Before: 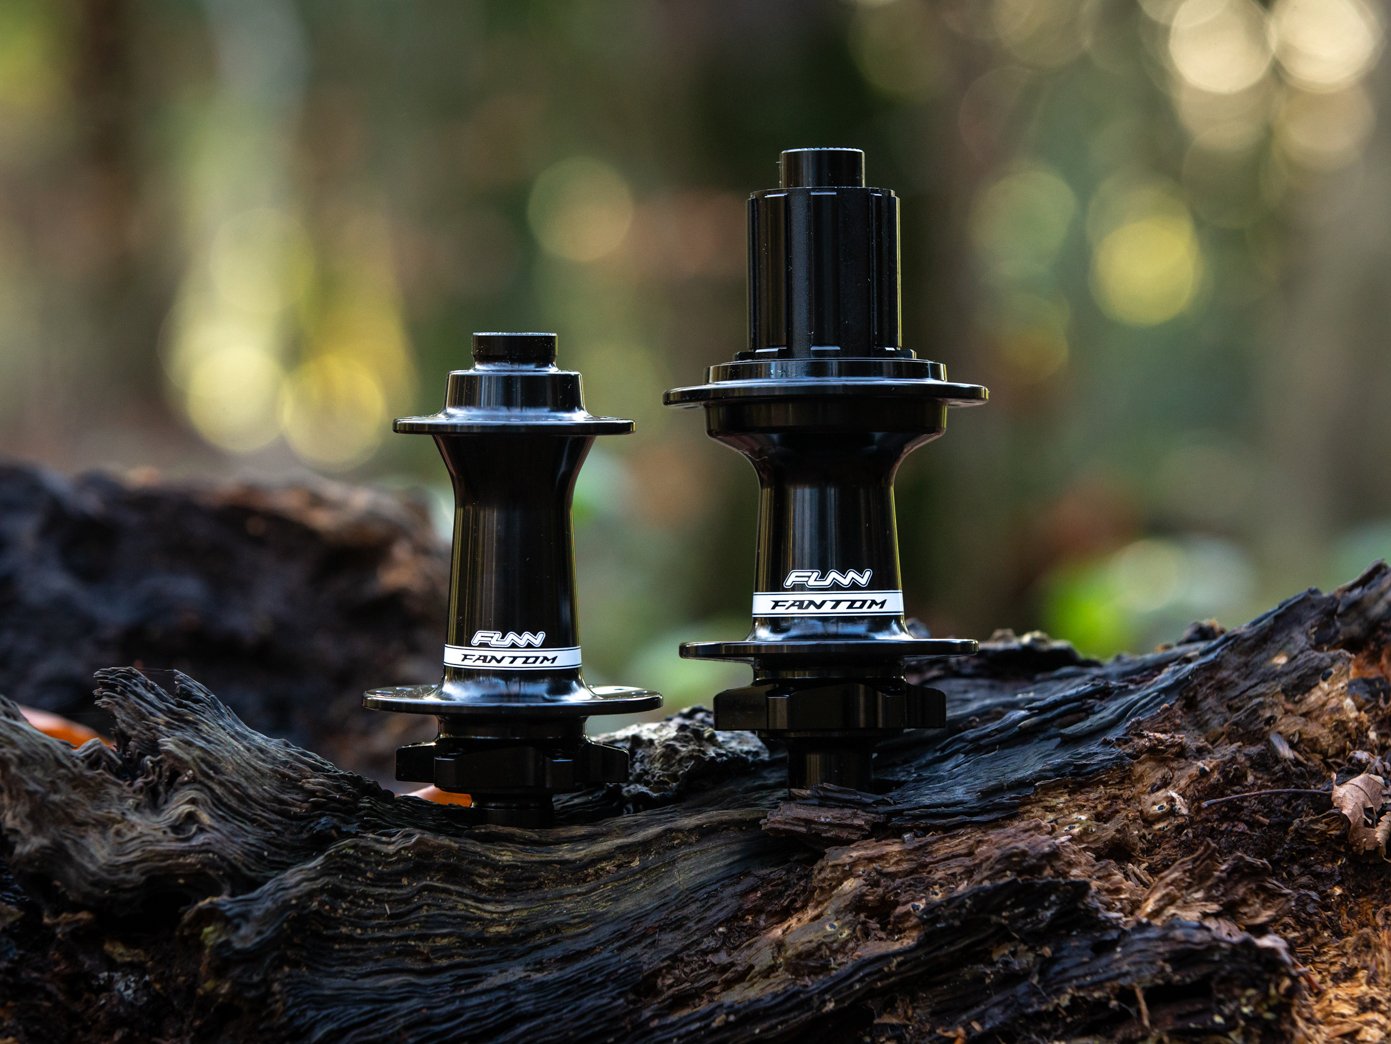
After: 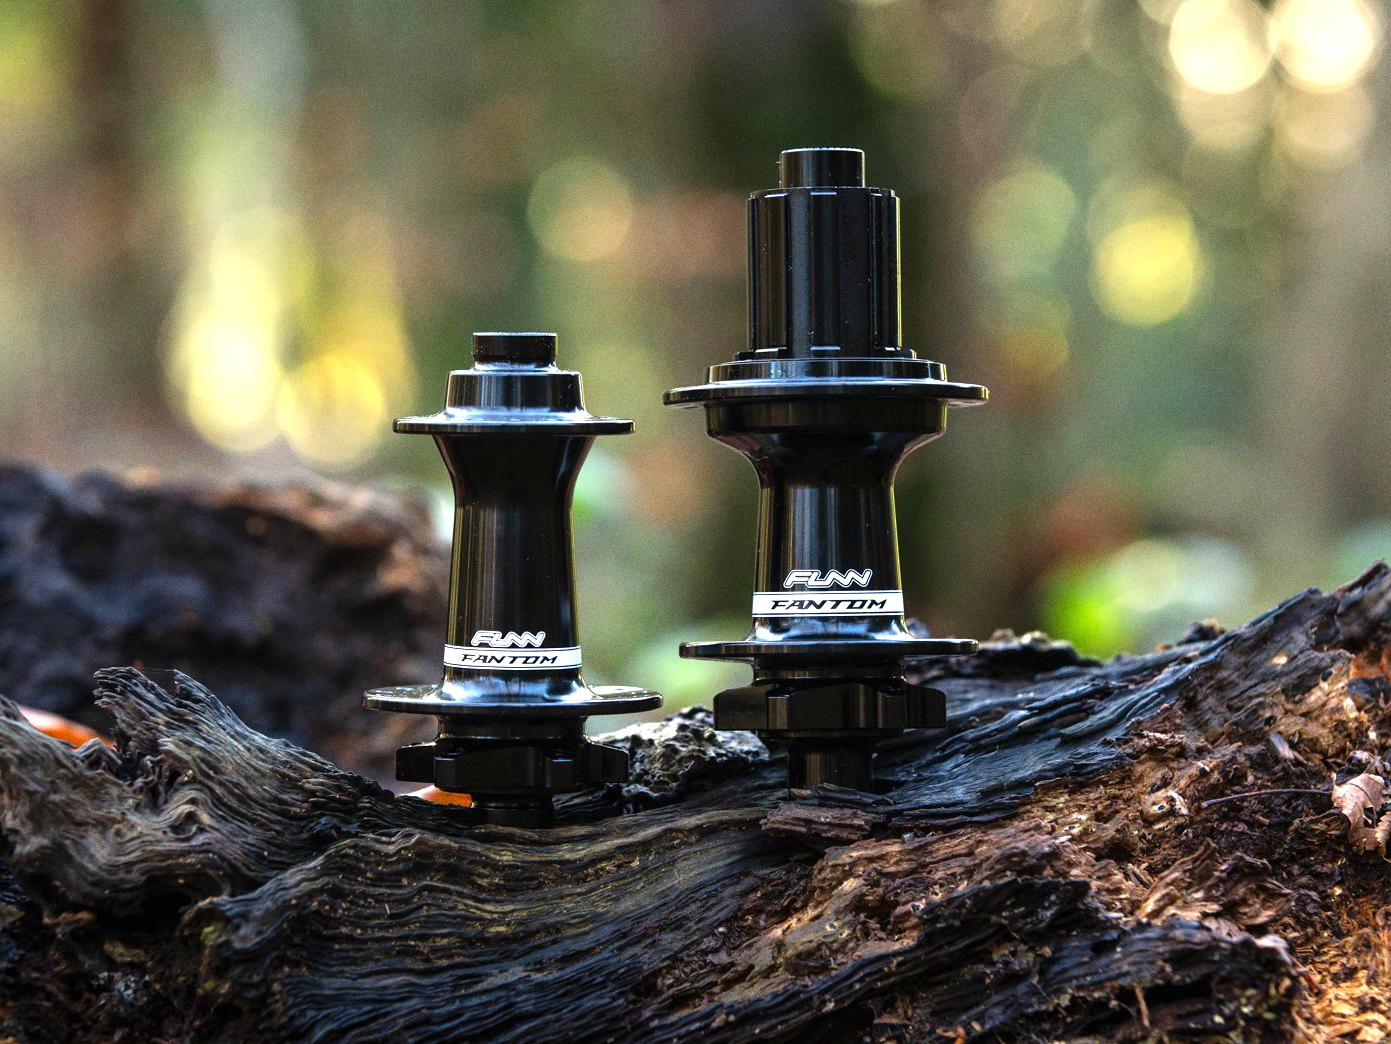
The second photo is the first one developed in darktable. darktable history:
grain: coarseness 0.09 ISO
exposure: black level correction 0, exposure 0.9 EV, compensate exposure bias true, compensate highlight preservation false
